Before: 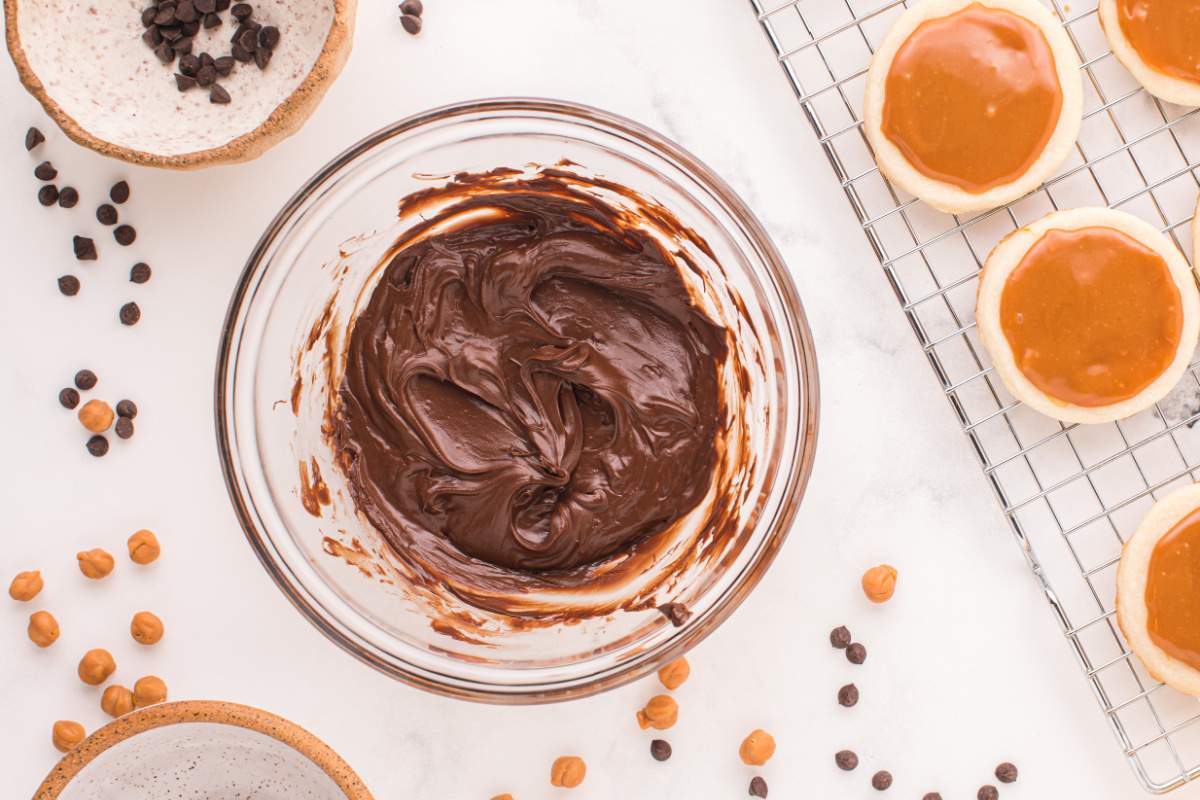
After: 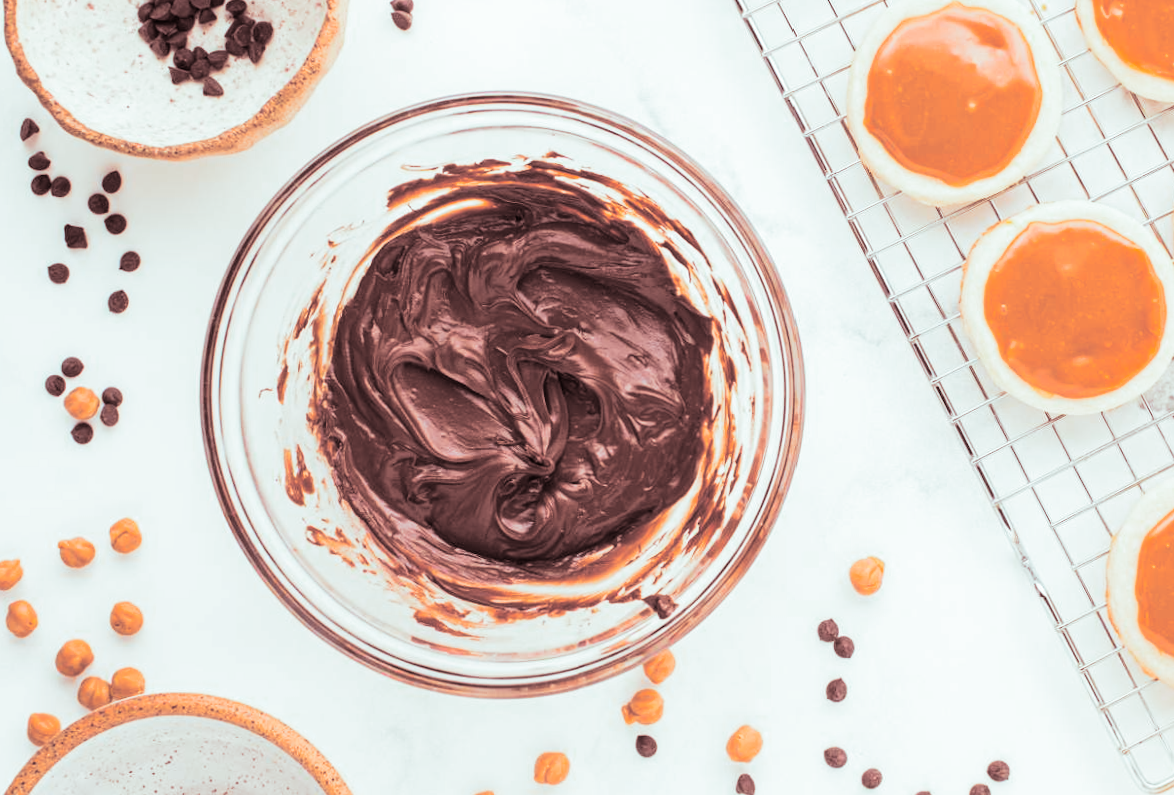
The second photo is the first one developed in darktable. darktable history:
rotate and perspective: rotation 0.226°, lens shift (vertical) -0.042, crop left 0.023, crop right 0.982, crop top 0.006, crop bottom 0.994
tone curve: curves: ch0 [(0, 0) (0.004, 0.001) (0.133, 0.112) (0.325, 0.362) (0.832, 0.893) (1, 1)], color space Lab, linked channels, preserve colors none
split-toning: shadows › saturation 0.3, highlights › hue 180°, highlights › saturation 0.3, compress 0%
